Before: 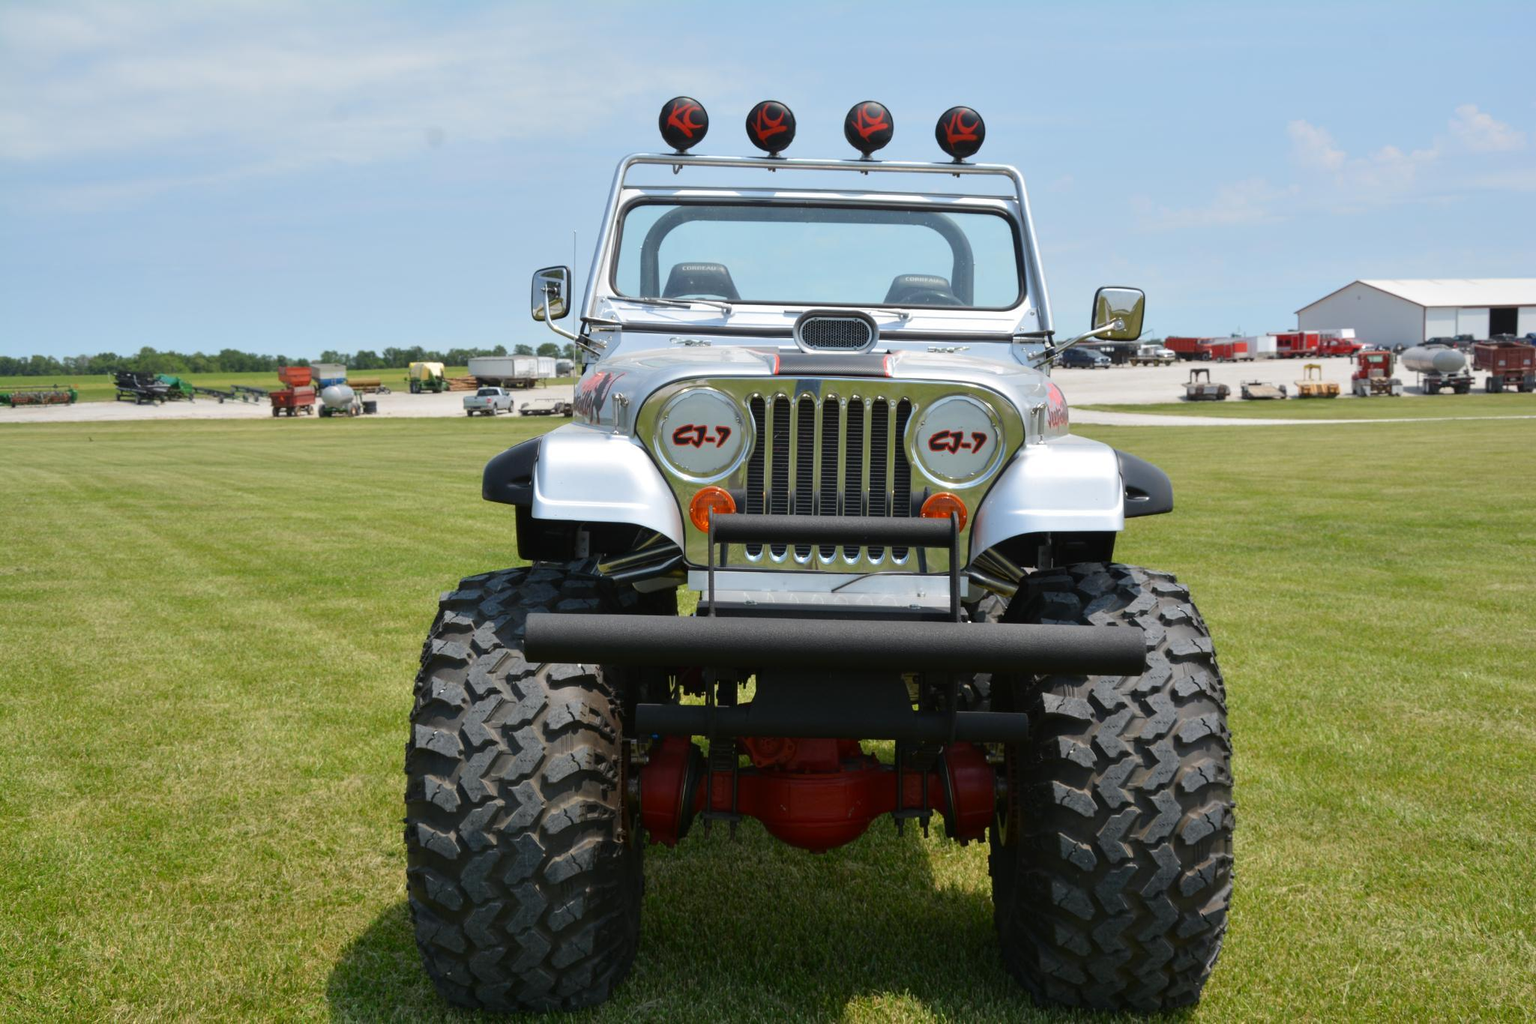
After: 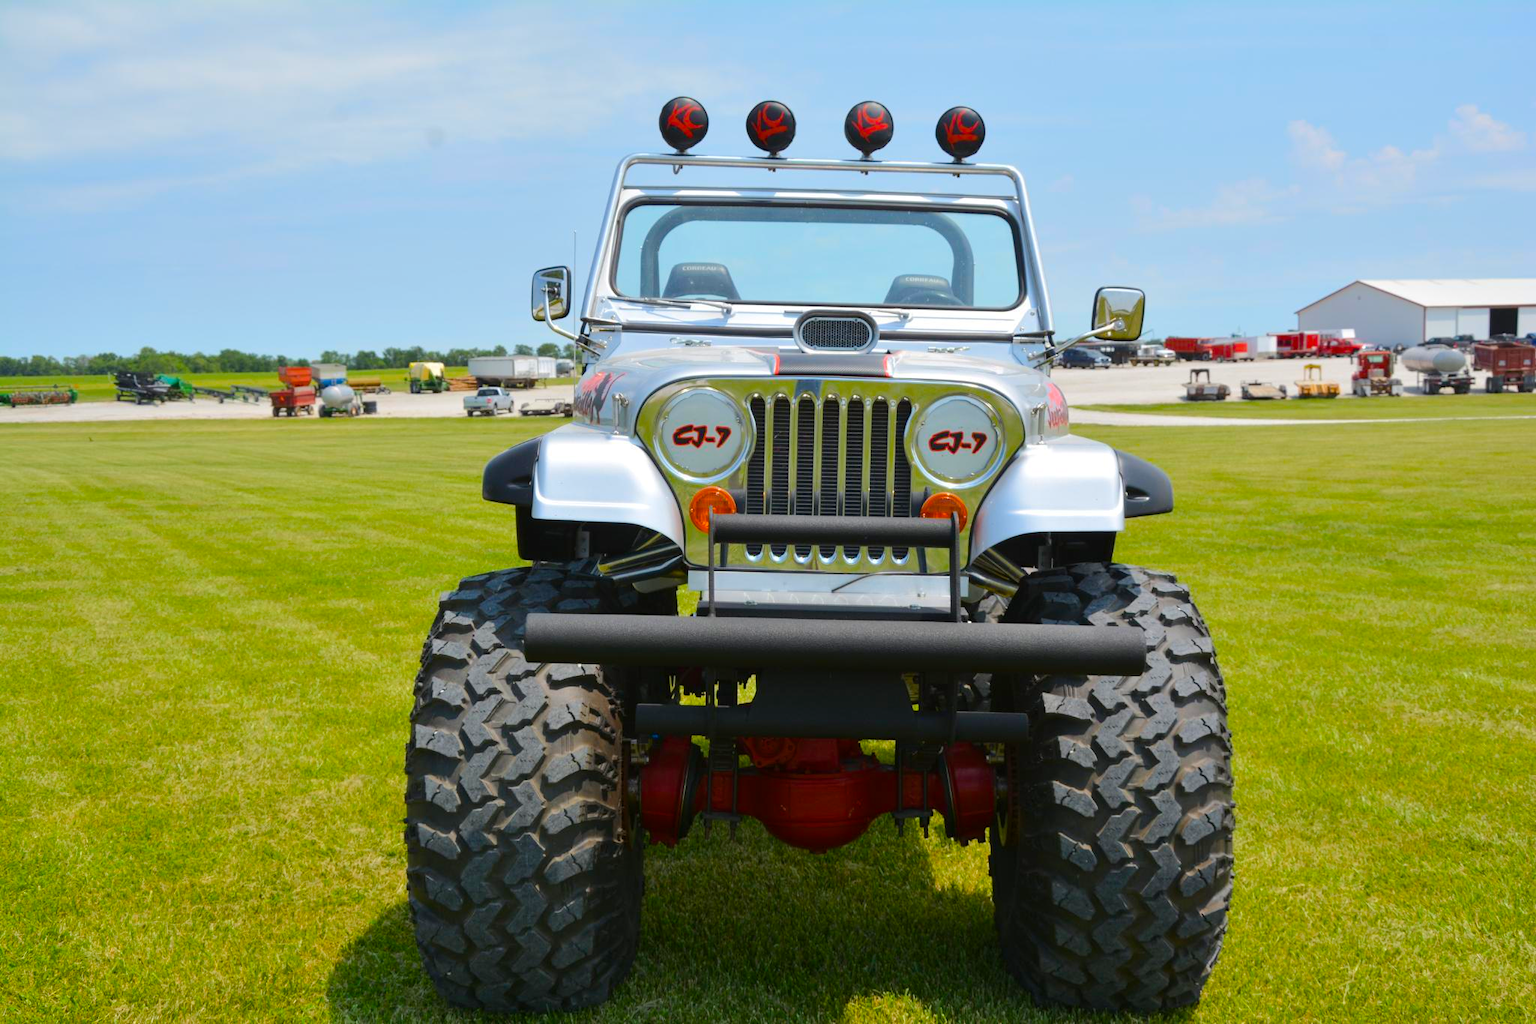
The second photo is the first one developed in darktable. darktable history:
color balance rgb: white fulcrum 1.01 EV, linear chroma grading › global chroma 8.555%, perceptual saturation grading › global saturation 25.579%, perceptual brilliance grading › mid-tones 10.921%, perceptual brilliance grading › shadows 15.284%, global vibrance 14.436%
